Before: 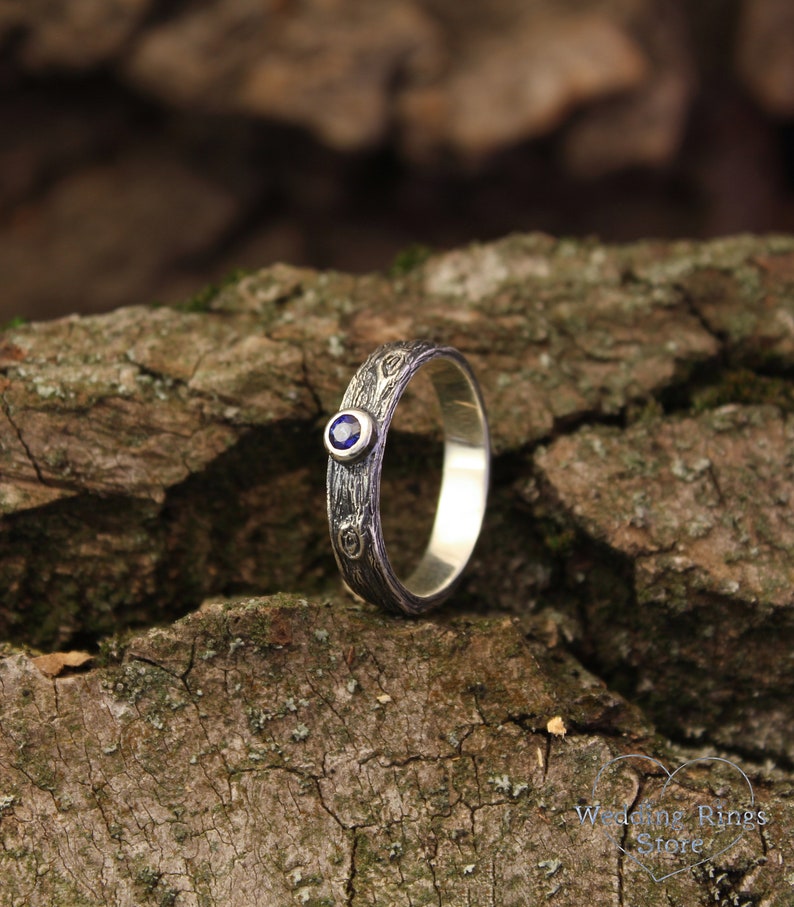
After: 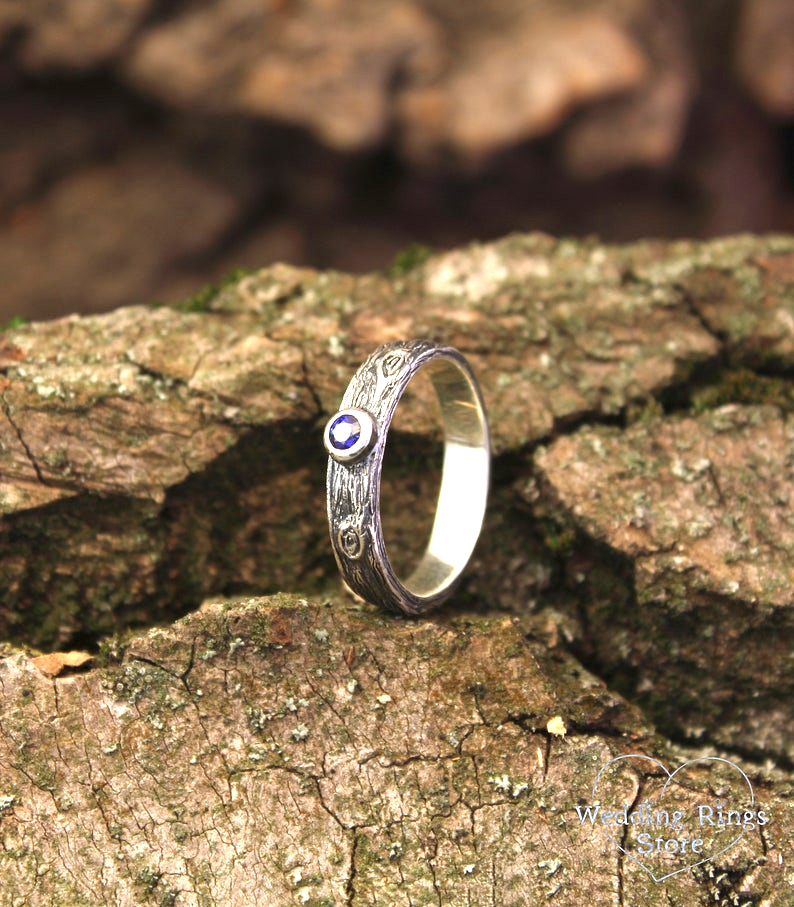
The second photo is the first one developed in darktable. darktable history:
exposure: exposure 1.271 EV, compensate highlight preservation false
